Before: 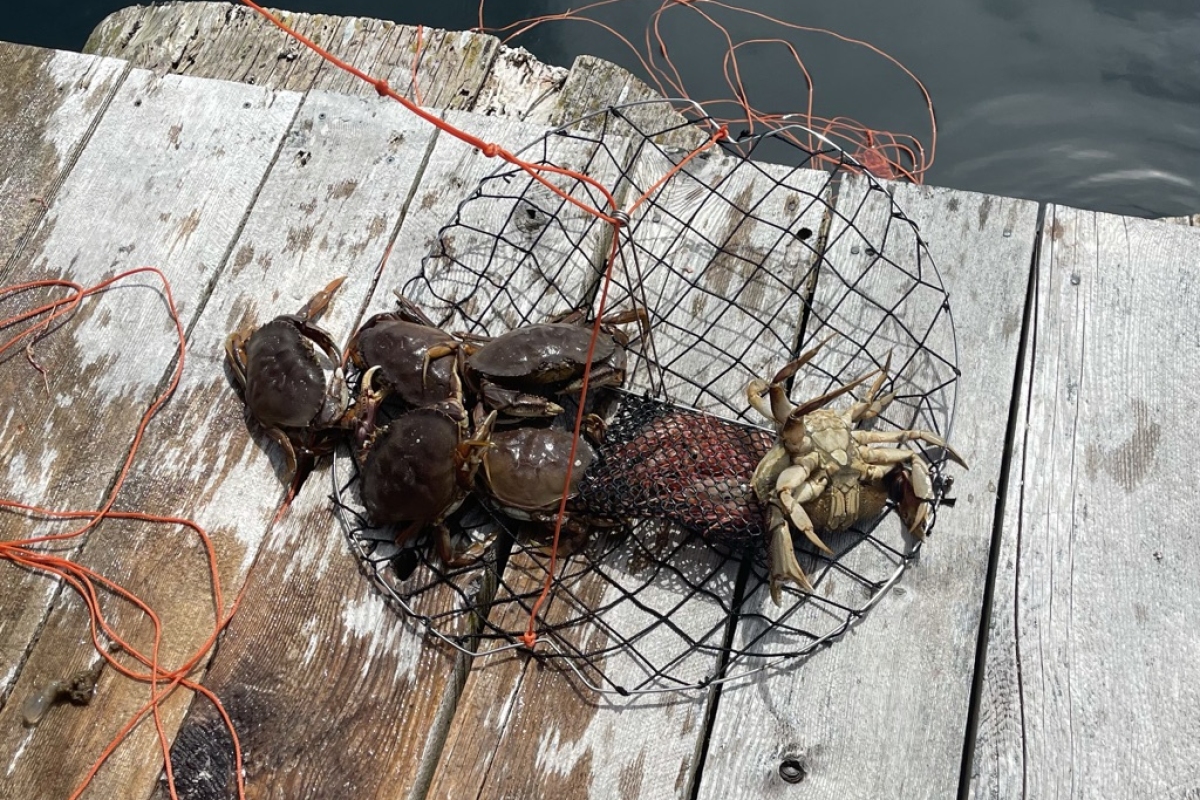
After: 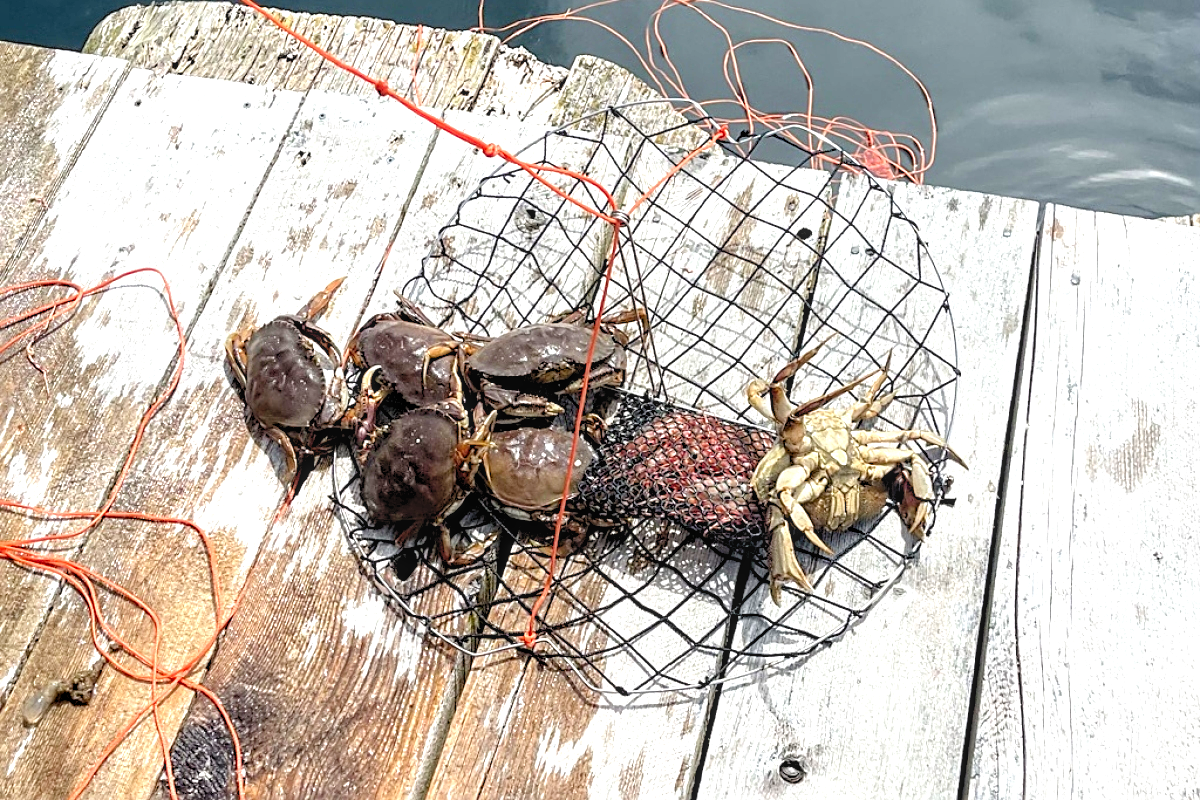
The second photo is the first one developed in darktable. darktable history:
exposure: exposure 0.3 EV, compensate highlight preservation false
sharpen: on, module defaults
levels: levels [0.036, 0.364, 0.827]
local contrast: on, module defaults
